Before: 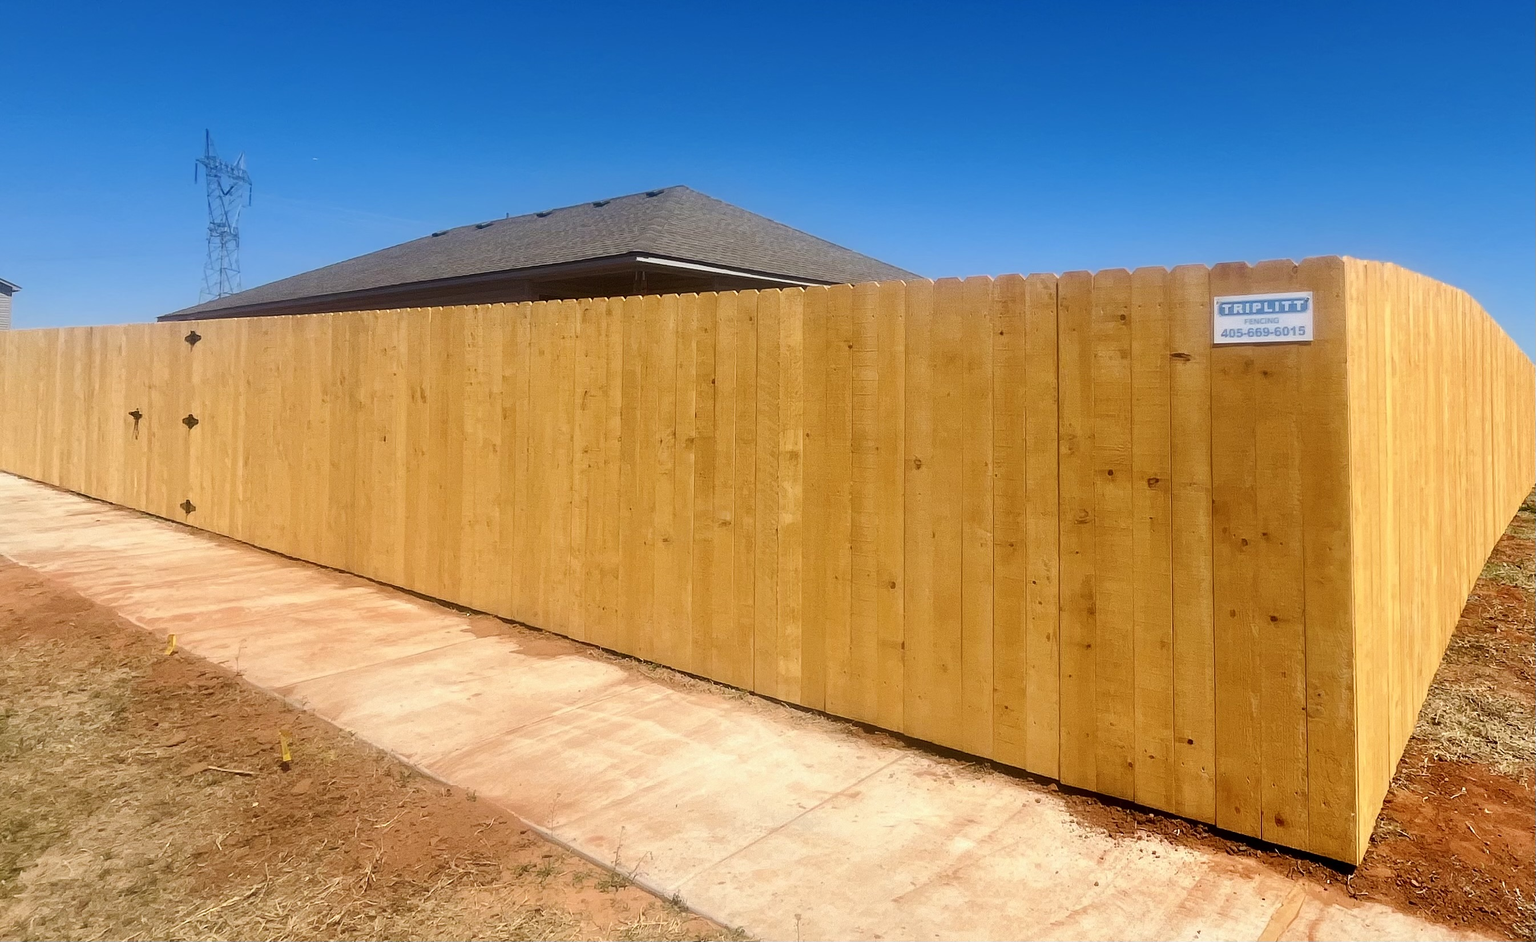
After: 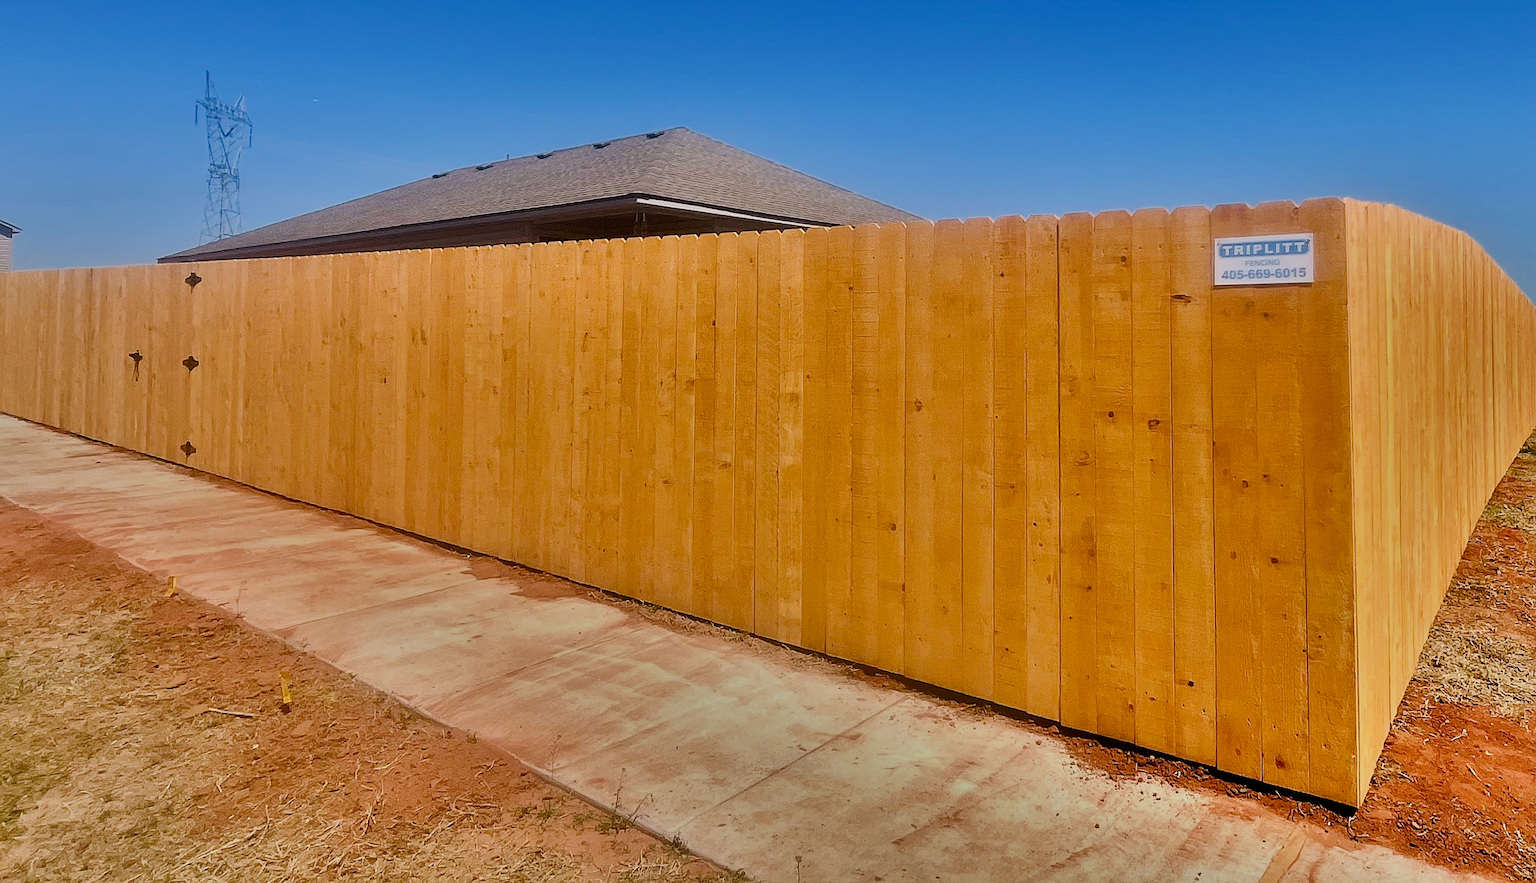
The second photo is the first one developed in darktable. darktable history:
crop and rotate: top 6.25%
exposure: black level correction 0, exposure 0.5 EV, compensate highlight preservation false
sharpen: on, module defaults
filmic rgb: black relative exposure -7.32 EV, white relative exposure 5.09 EV, hardness 3.2
shadows and highlights: shadows 20.91, highlights -82.73, soften with gaussian
graduated density: density 0.38 EV, hardness 21%, rotation -6.11°, saturation 32%
